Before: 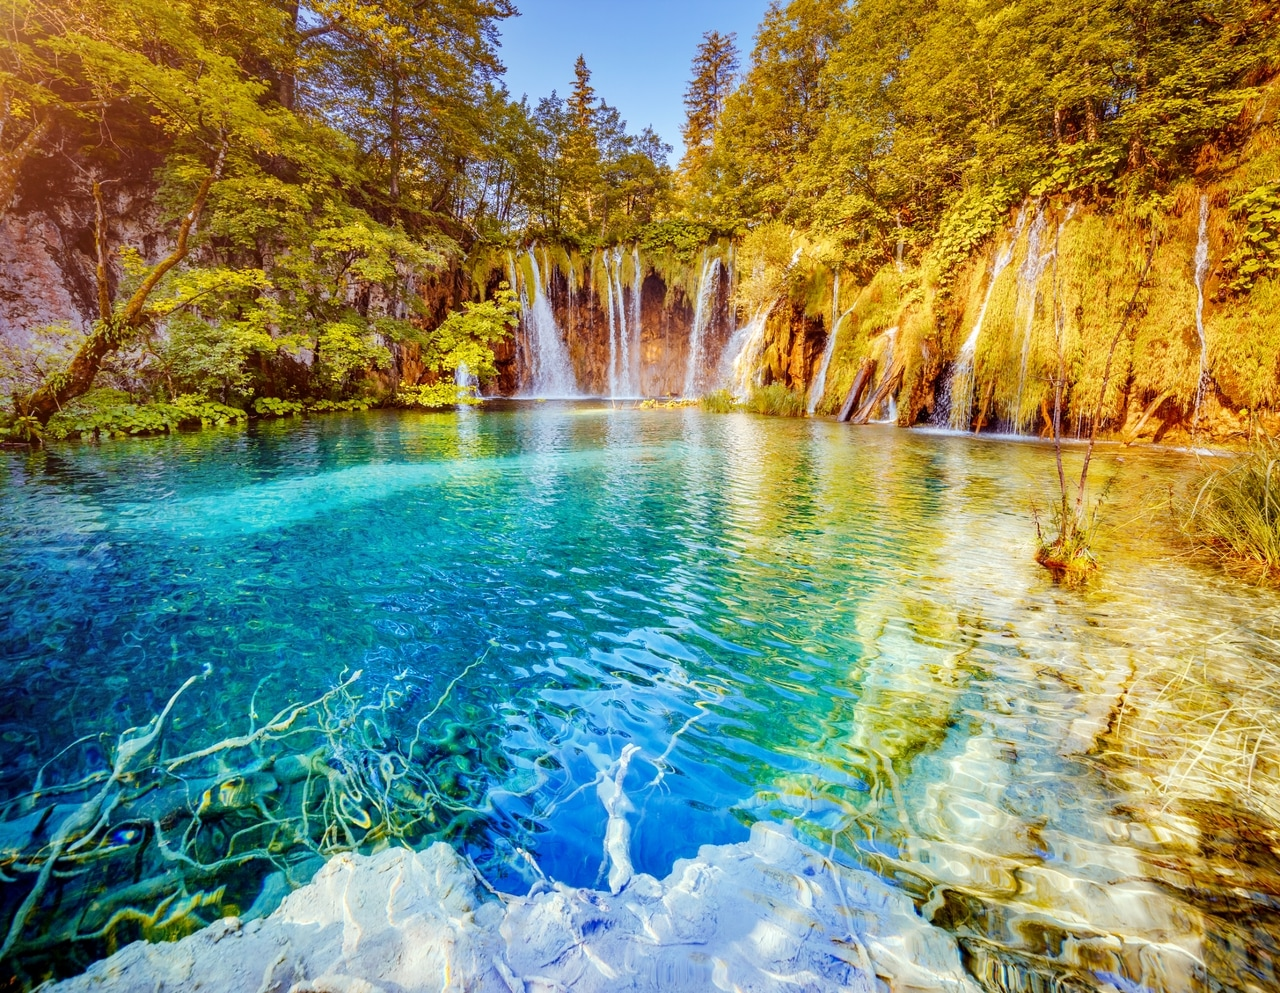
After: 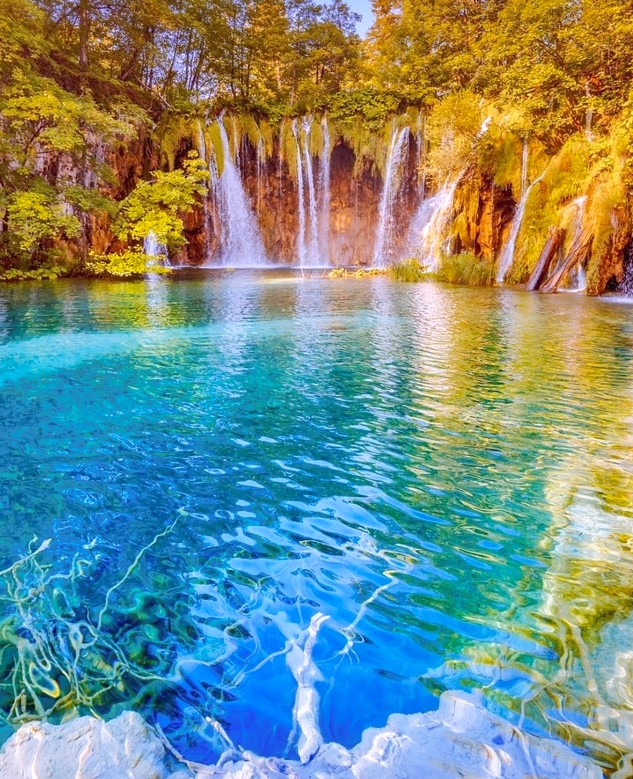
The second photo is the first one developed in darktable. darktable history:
shadows and highlights: on, module defaults
tone curve: curves: ch0 [(0, 0) (0.003, 0.013) (0.011, 0.017) (0.025, 0.028) (0.044, 0.049) (0.069, 0.07) (0.1, 0.103) (0.136, 0.143) (0.177, 0.186) (0.224, 0.232) (0.277, 0.282) (0.335, 0.333) (0.399, 0.405) (0.468, 0.477) (0.543, 0.54) (0.623, 0.627) (0.709, 0.709) (0.801, 0.798) (0.898, 0.902) (1, 1)], preserve colors none
white balance: red 1.066, blue 1.119
crop and rotate: angle 0.02°, left 24.353%, top 13.219%, right 26.156%, bottom 8.224%
